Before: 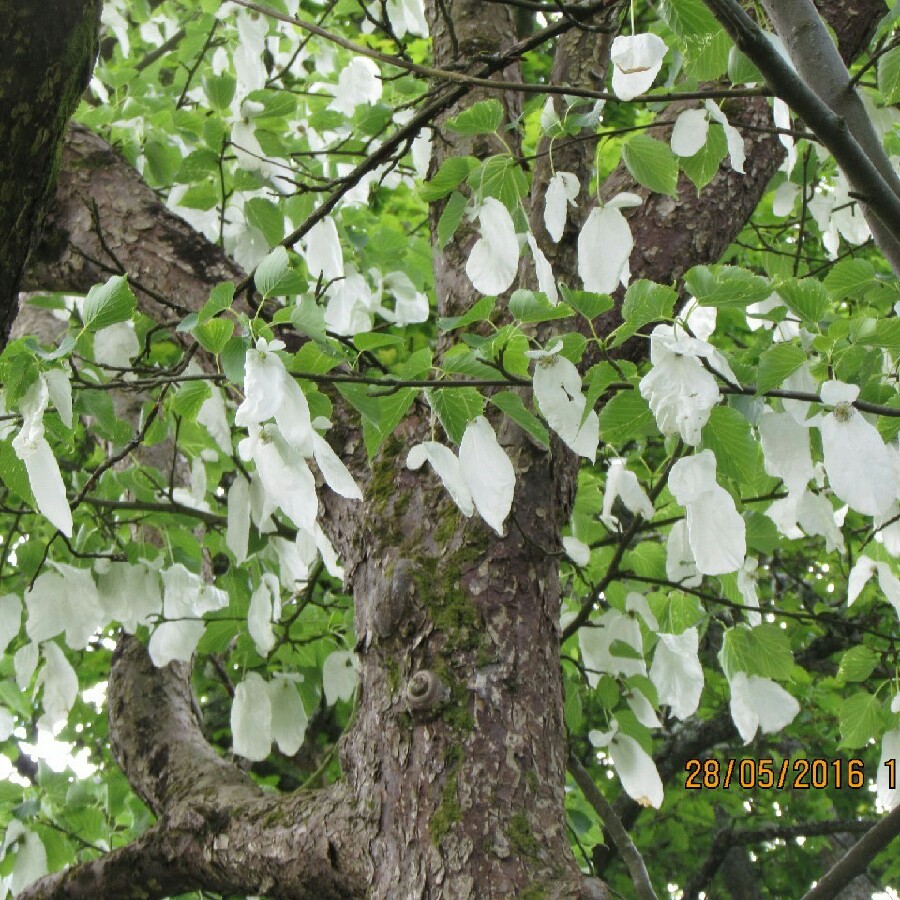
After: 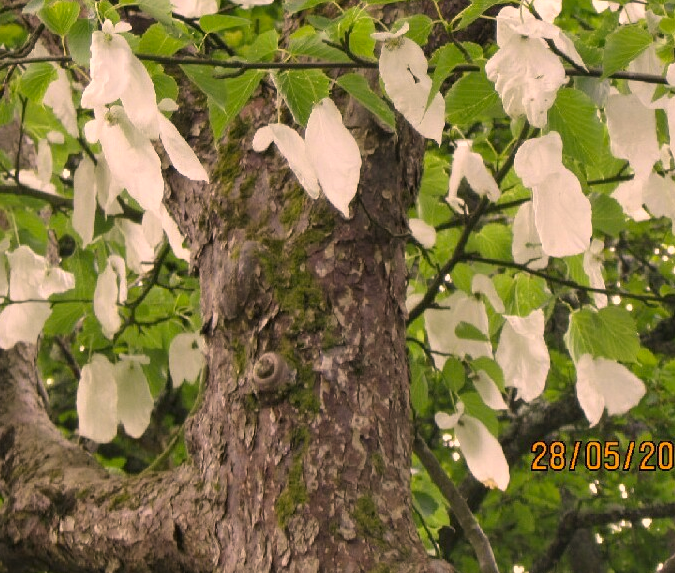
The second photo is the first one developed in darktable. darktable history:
crop and rotate: left 17.198%, top 35.416%, right 7.72%, bottom 0.833%
color correction: highlights a* 17.65, highlights b* 18.42
